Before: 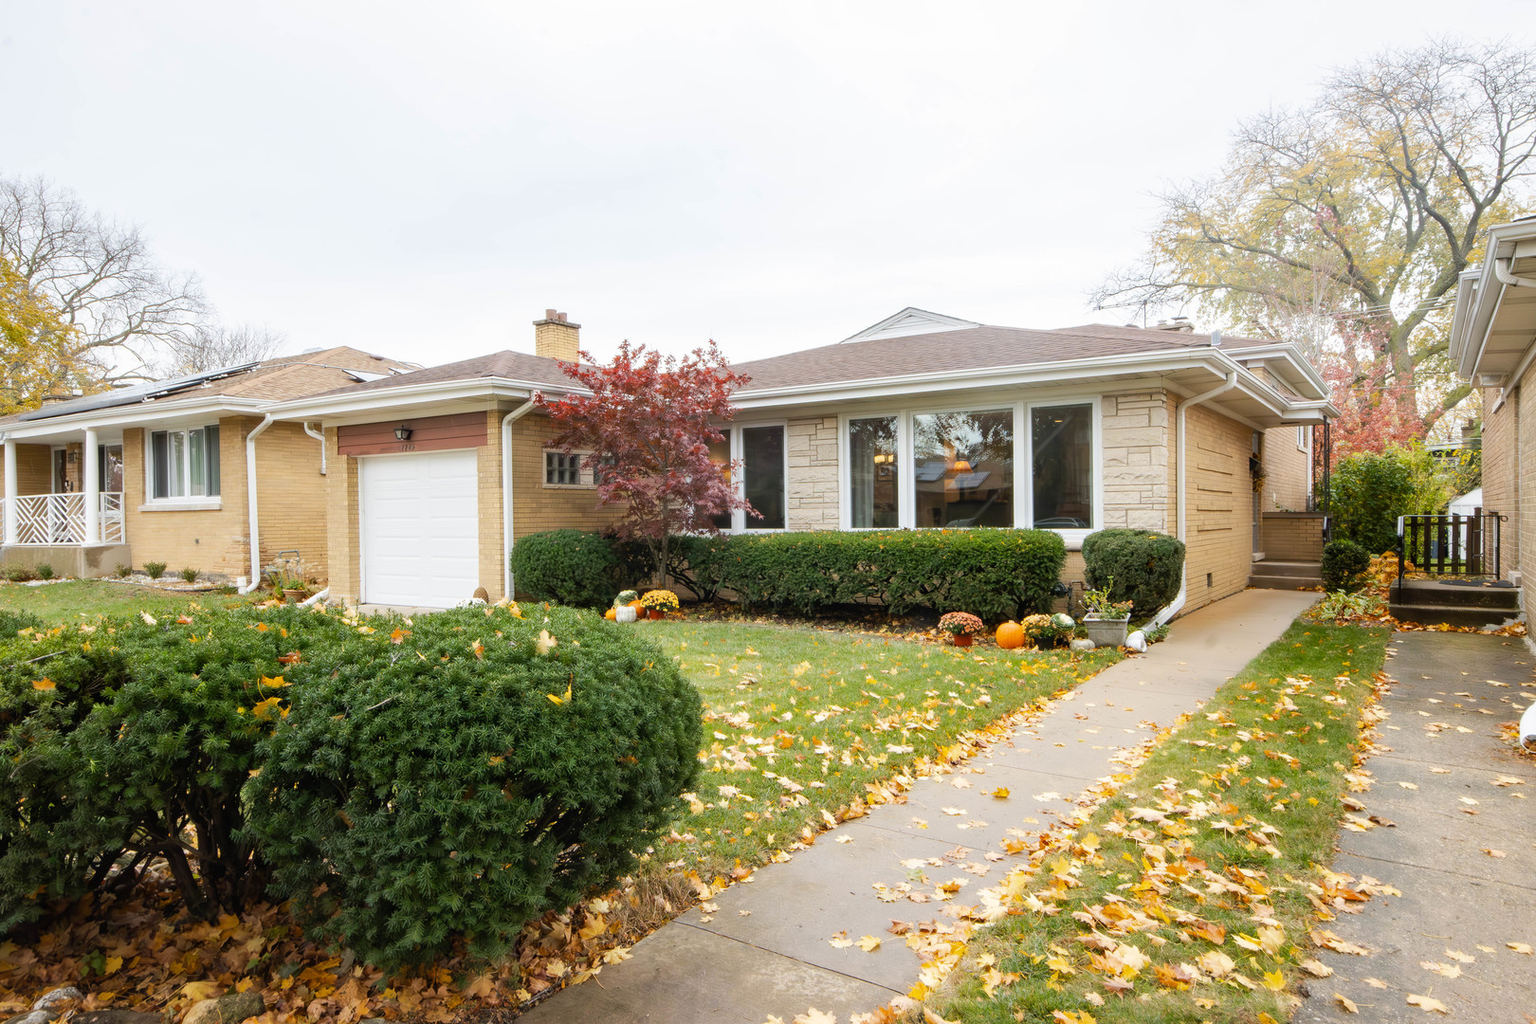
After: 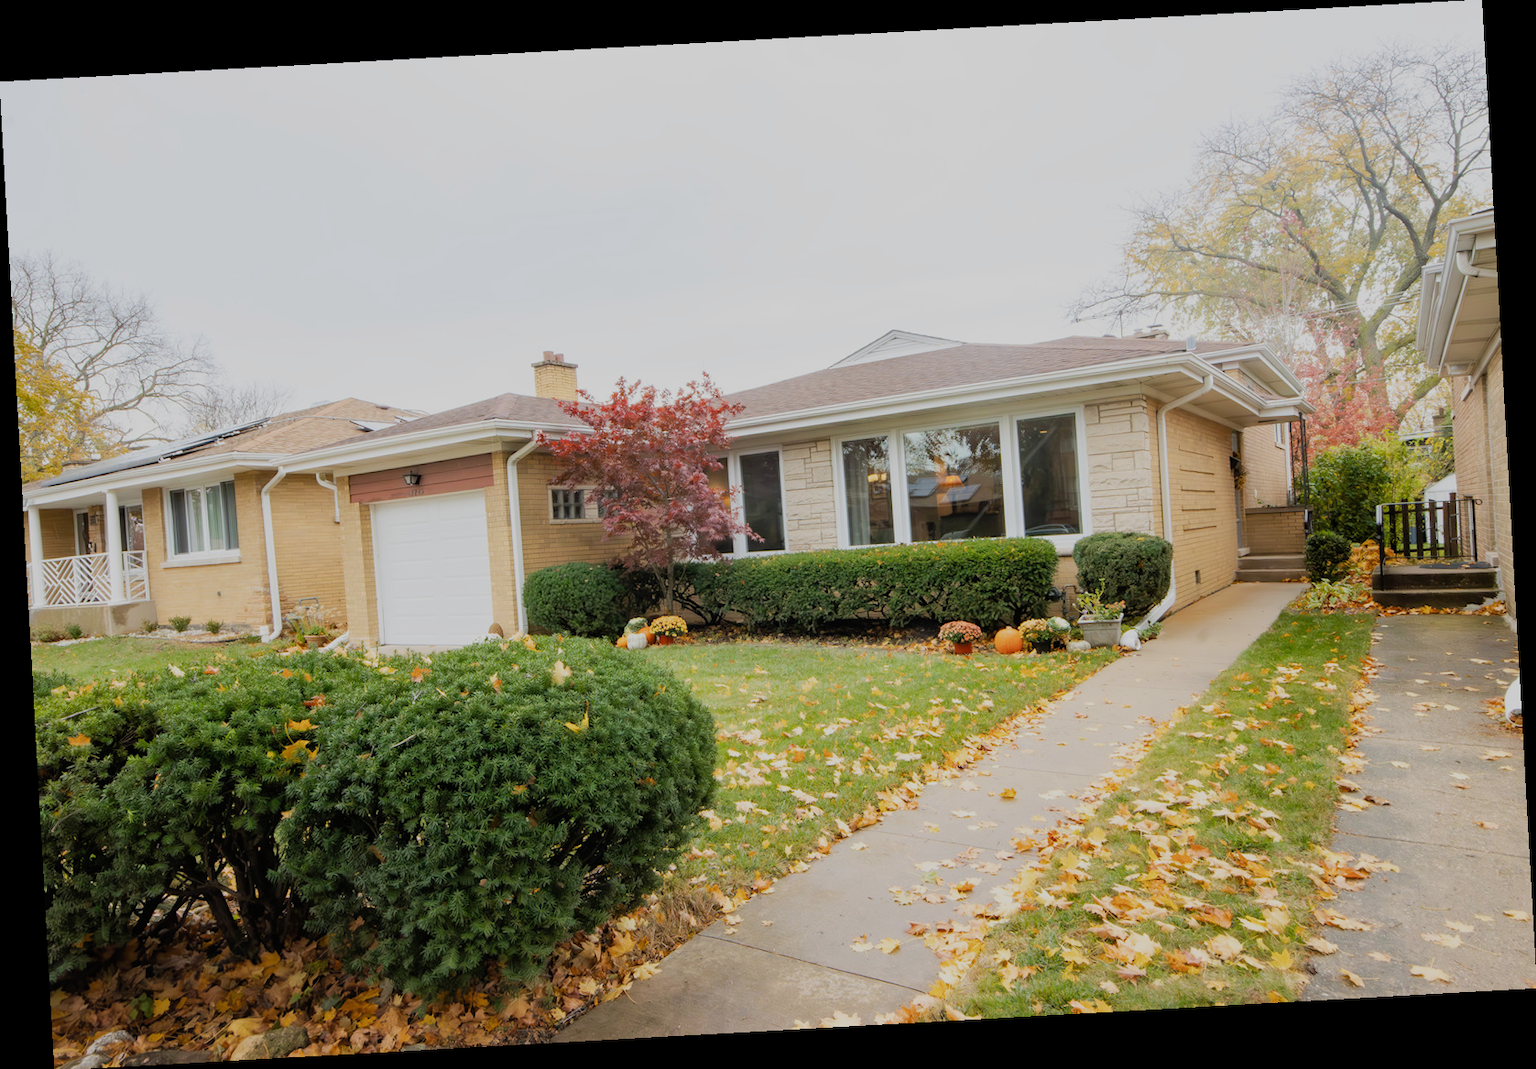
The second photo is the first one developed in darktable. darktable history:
rotate and perspective: rotation -3.18°, automatic cropping off
filmic rgb: black relative exposure -13 EV, threshold 3 EV, target white luminance 85%, hardness 6.3, latitude 42.11%, contrast 0.858, shadows ↔ highlights balance 8.63%, color science v4 (2020), enable highlight reconstruction true
